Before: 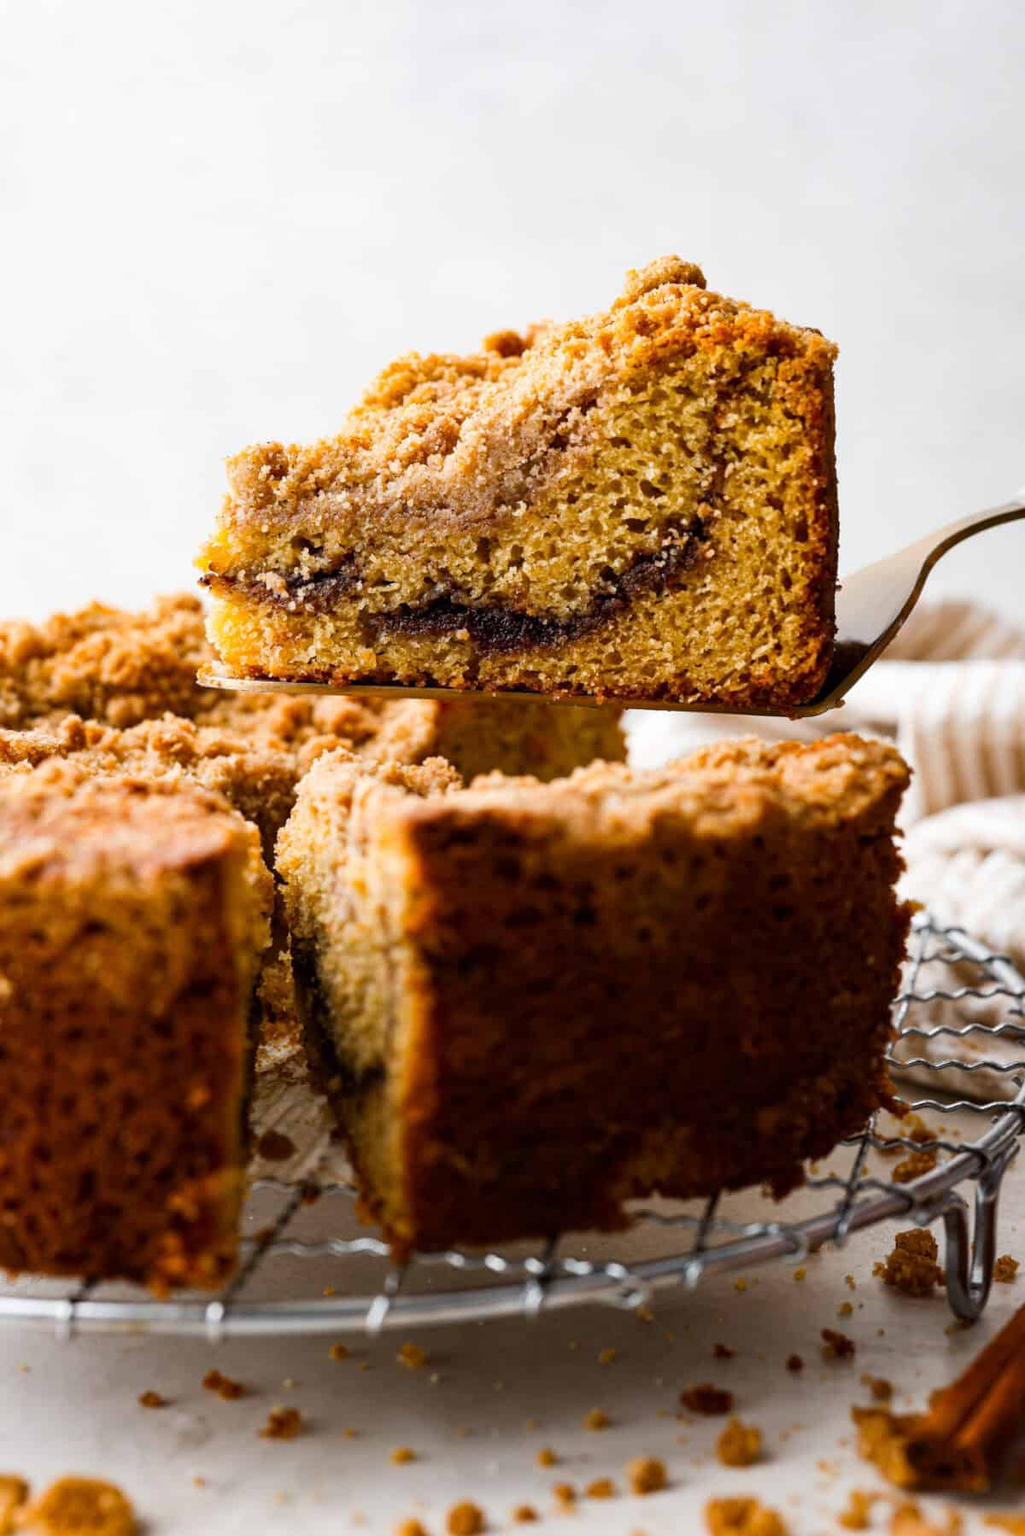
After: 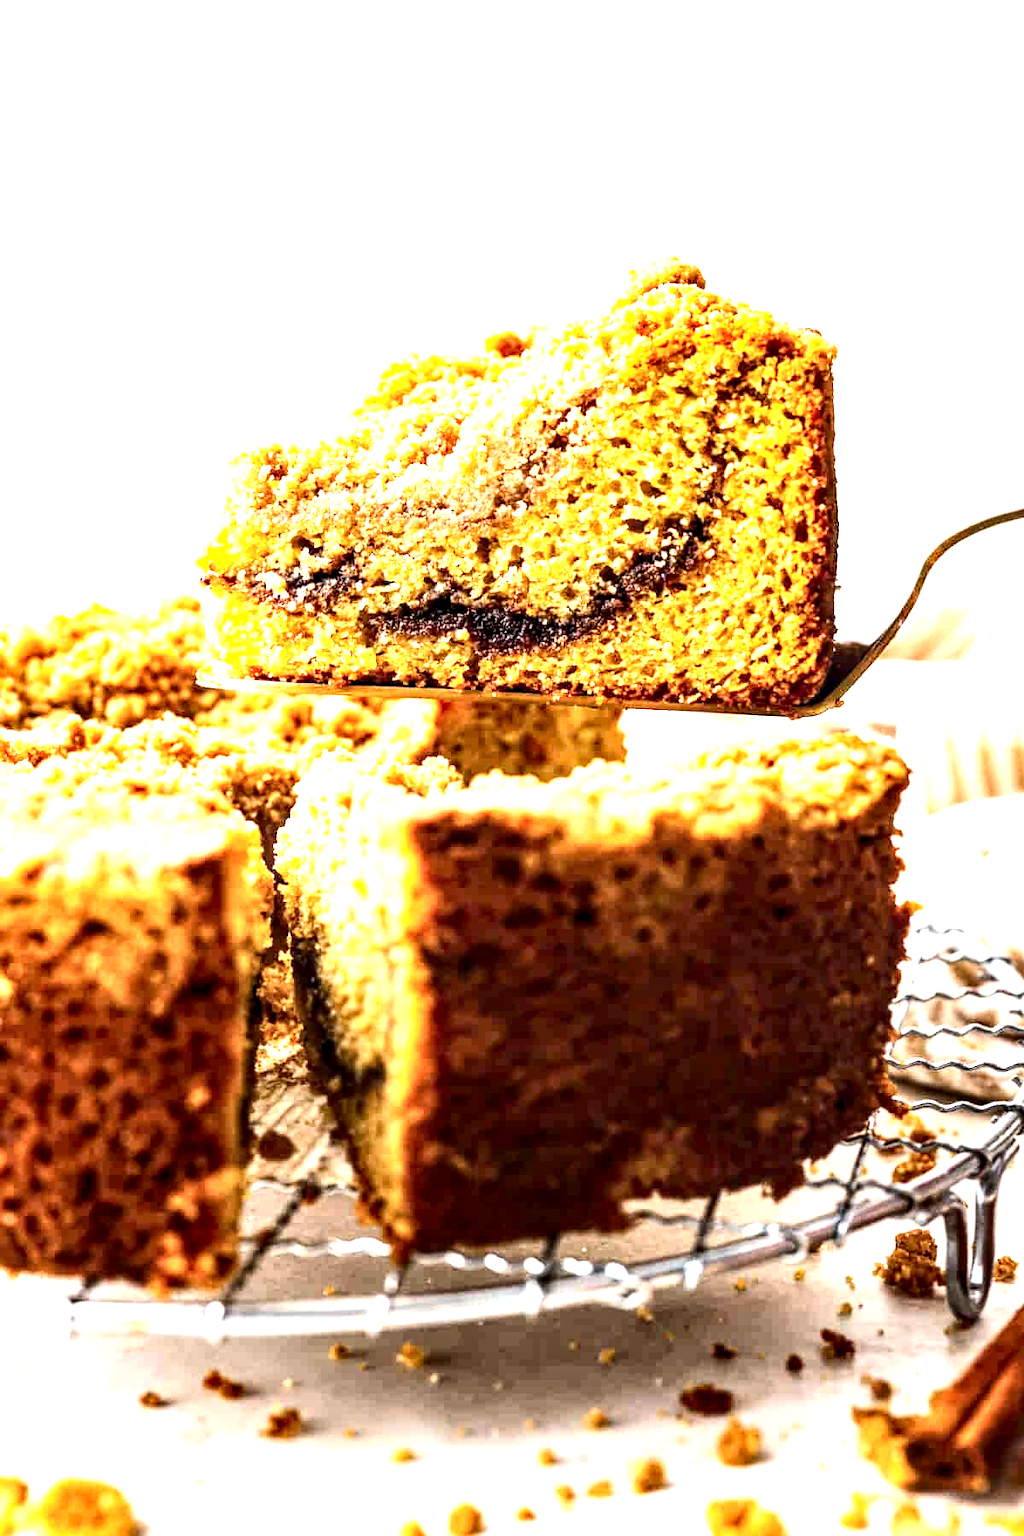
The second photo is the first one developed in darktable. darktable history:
exposure: black level correction 0, exposure 1.991 EV, compensate exposure bias true, compensate highlight preservation false
tone equalizer: on, module defaults
local contrast: highlights 63%, shadows 54%, detail 169%, midtone range 0.508
contrast brightness saturation: contrast 0.218
